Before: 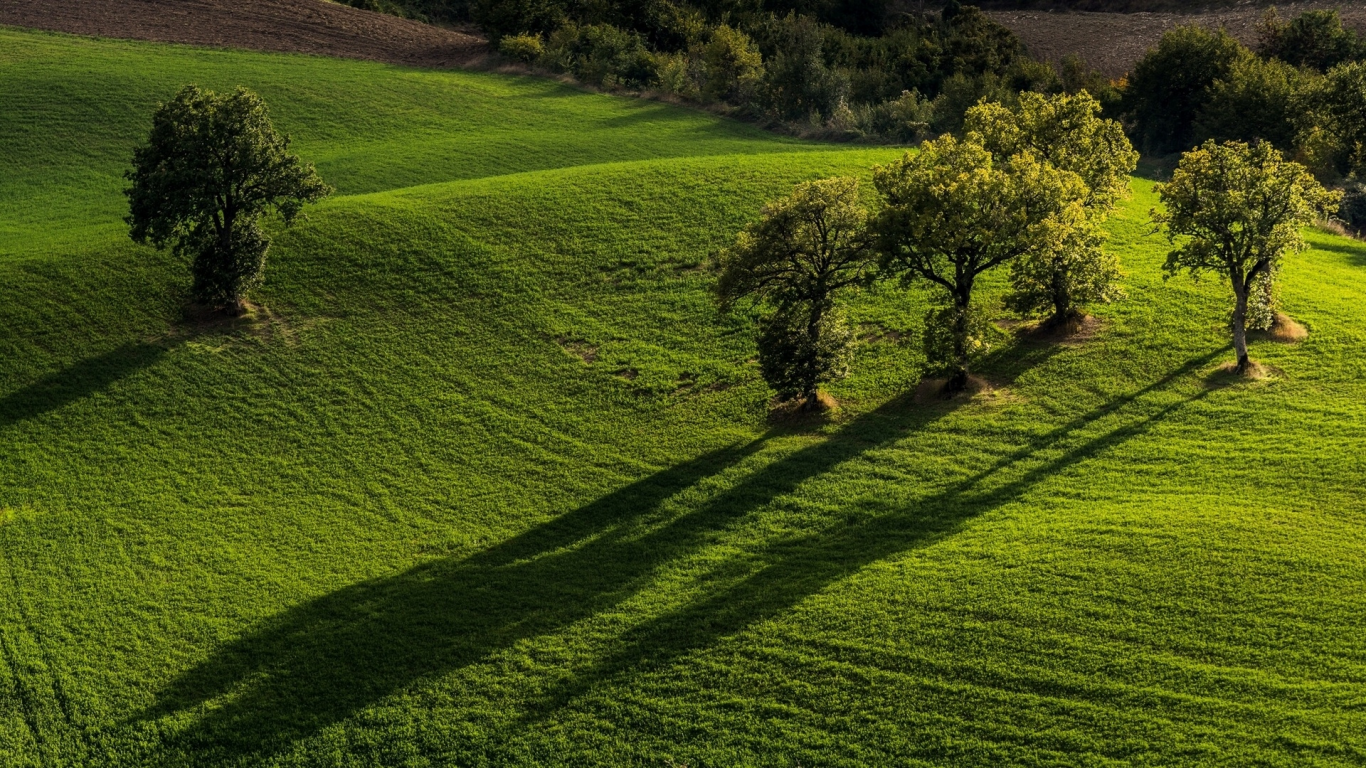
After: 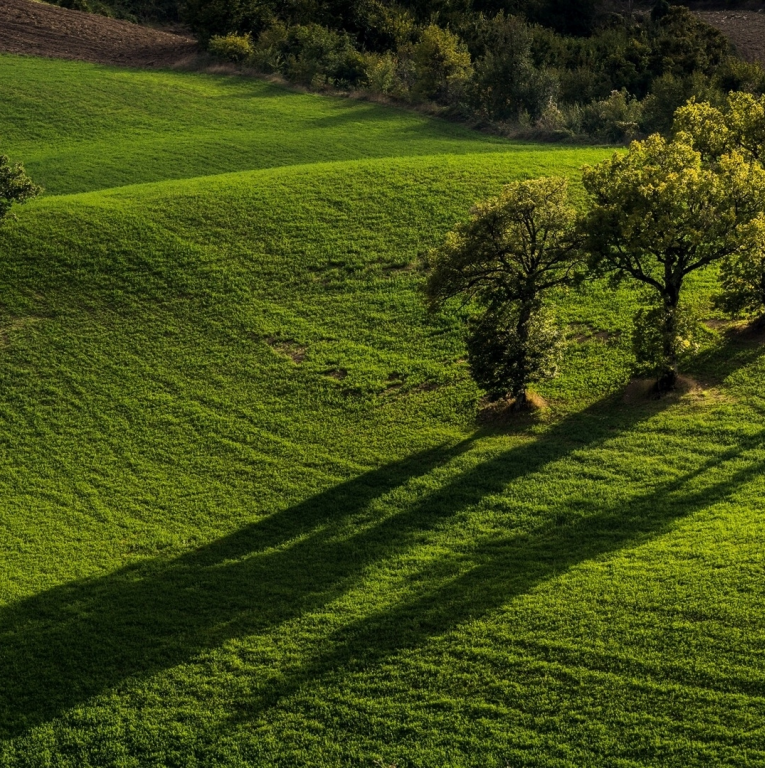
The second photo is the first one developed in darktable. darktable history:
crop: left 21.312%, right 22.663%
